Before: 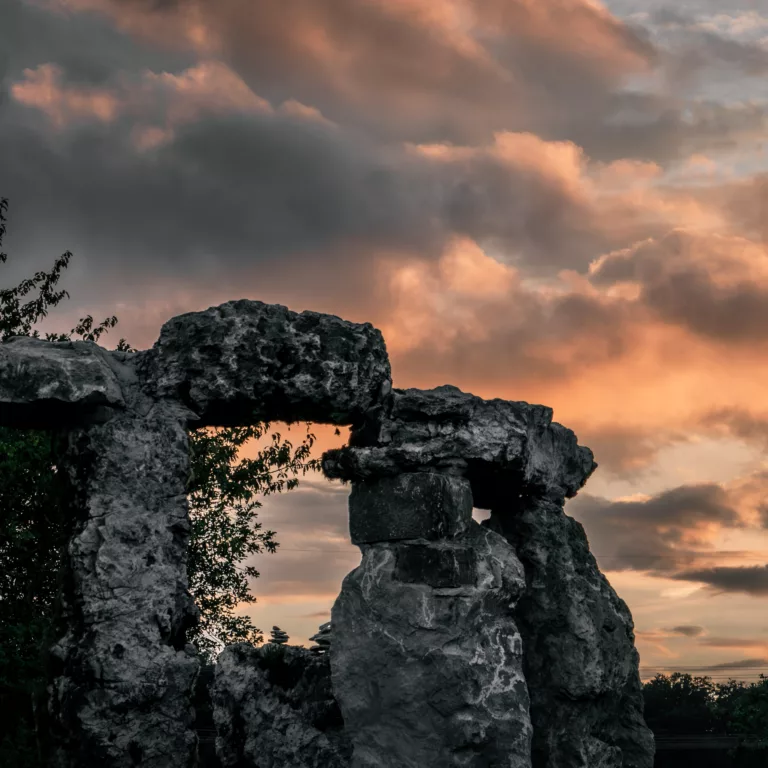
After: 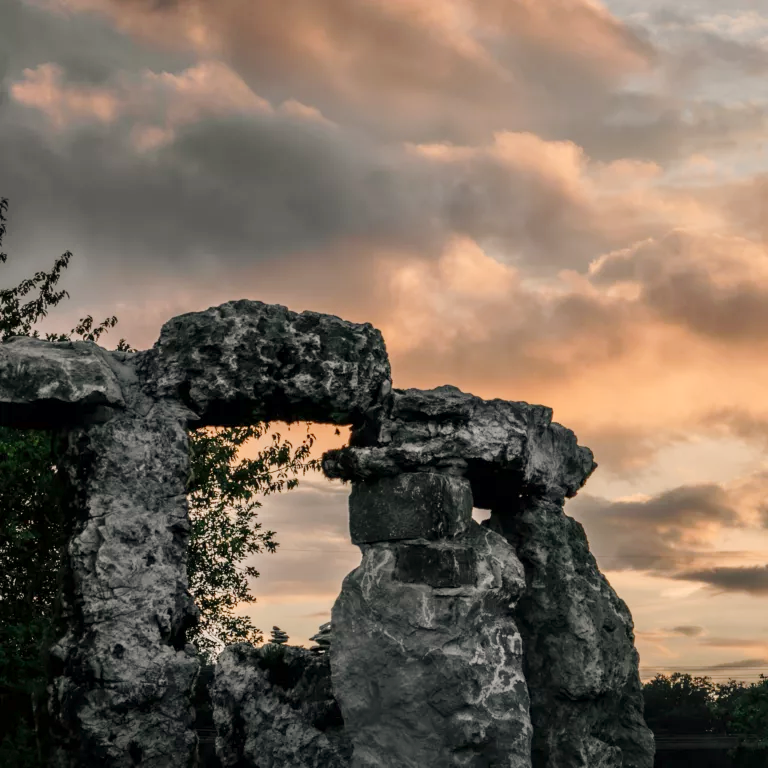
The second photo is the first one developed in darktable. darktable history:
base curve: curves: ch0 [(0, 0) (0.158, 0.273) (0.879, 0.895) (1, 1)], preserve colors none
color calibration: x 0.329, y 0.345, temperature 5633 K
